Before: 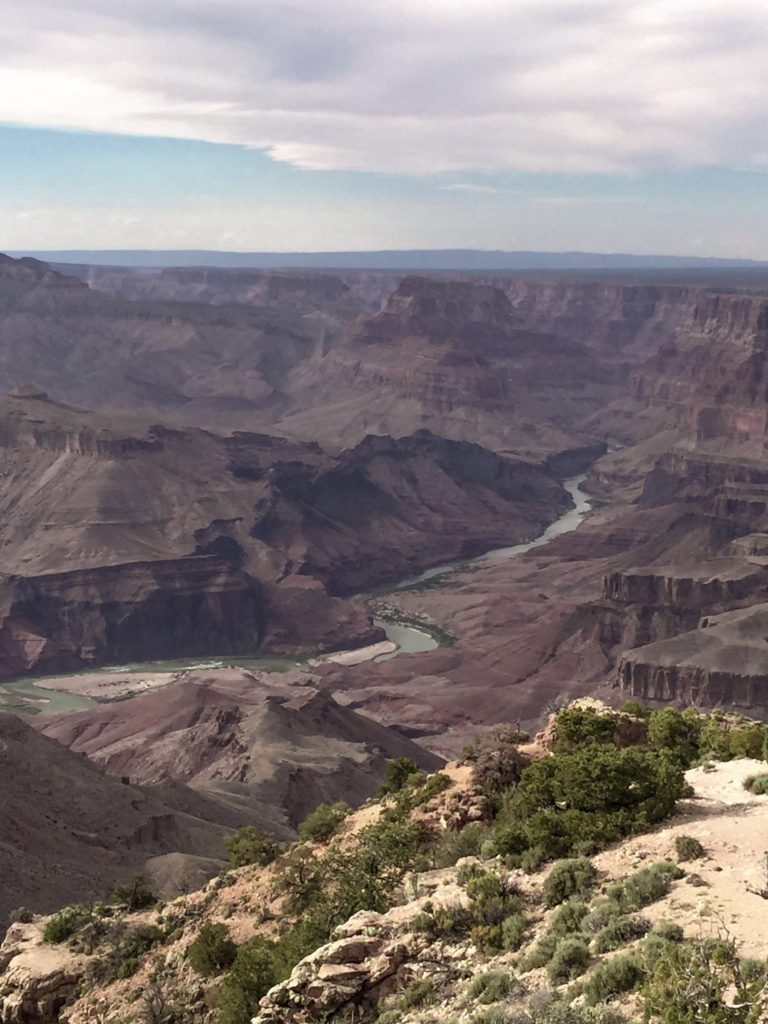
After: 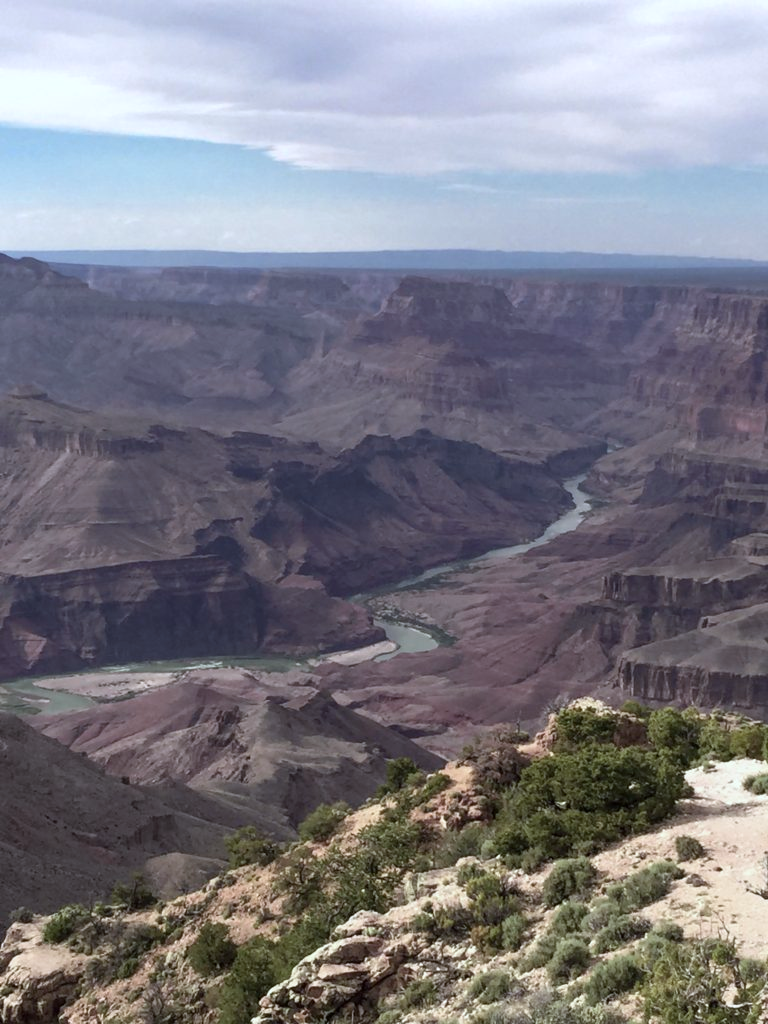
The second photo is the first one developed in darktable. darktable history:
color calibration: x 0.367, y 0.376, temperature 4372.25 K
